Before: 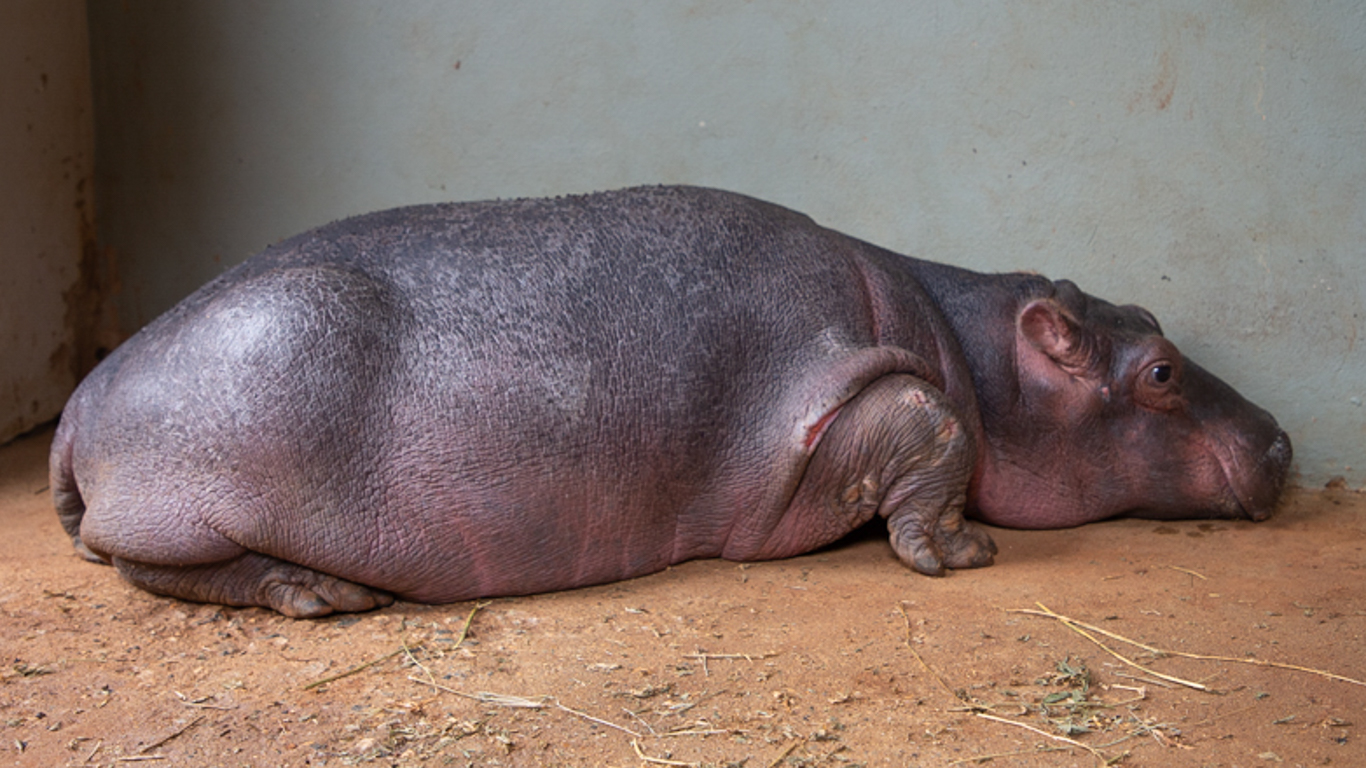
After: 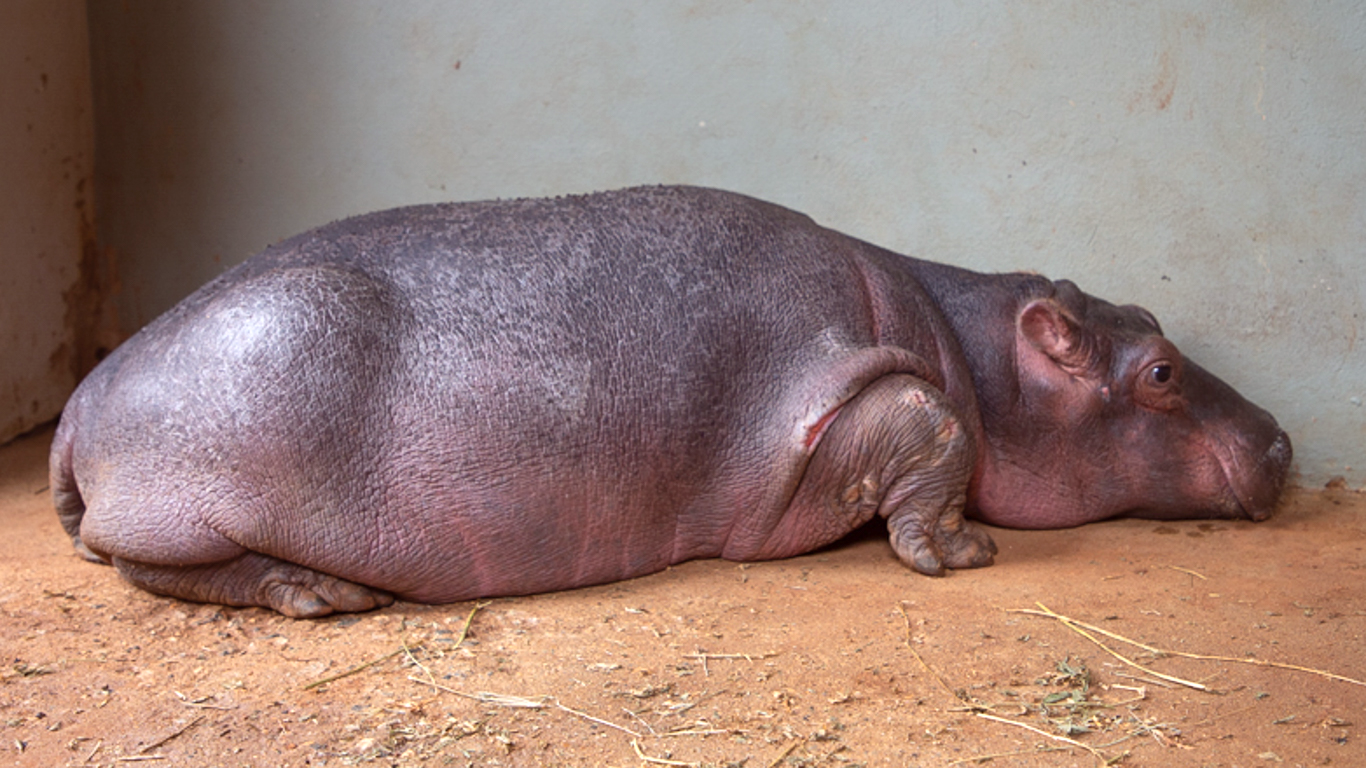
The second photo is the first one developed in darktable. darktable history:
exposure: exposure 0.4 EV, compensate highlight preservation false
color balance: mode lift, gamma, gain (sRGB), lift [1, 1.049, 1, 1]
